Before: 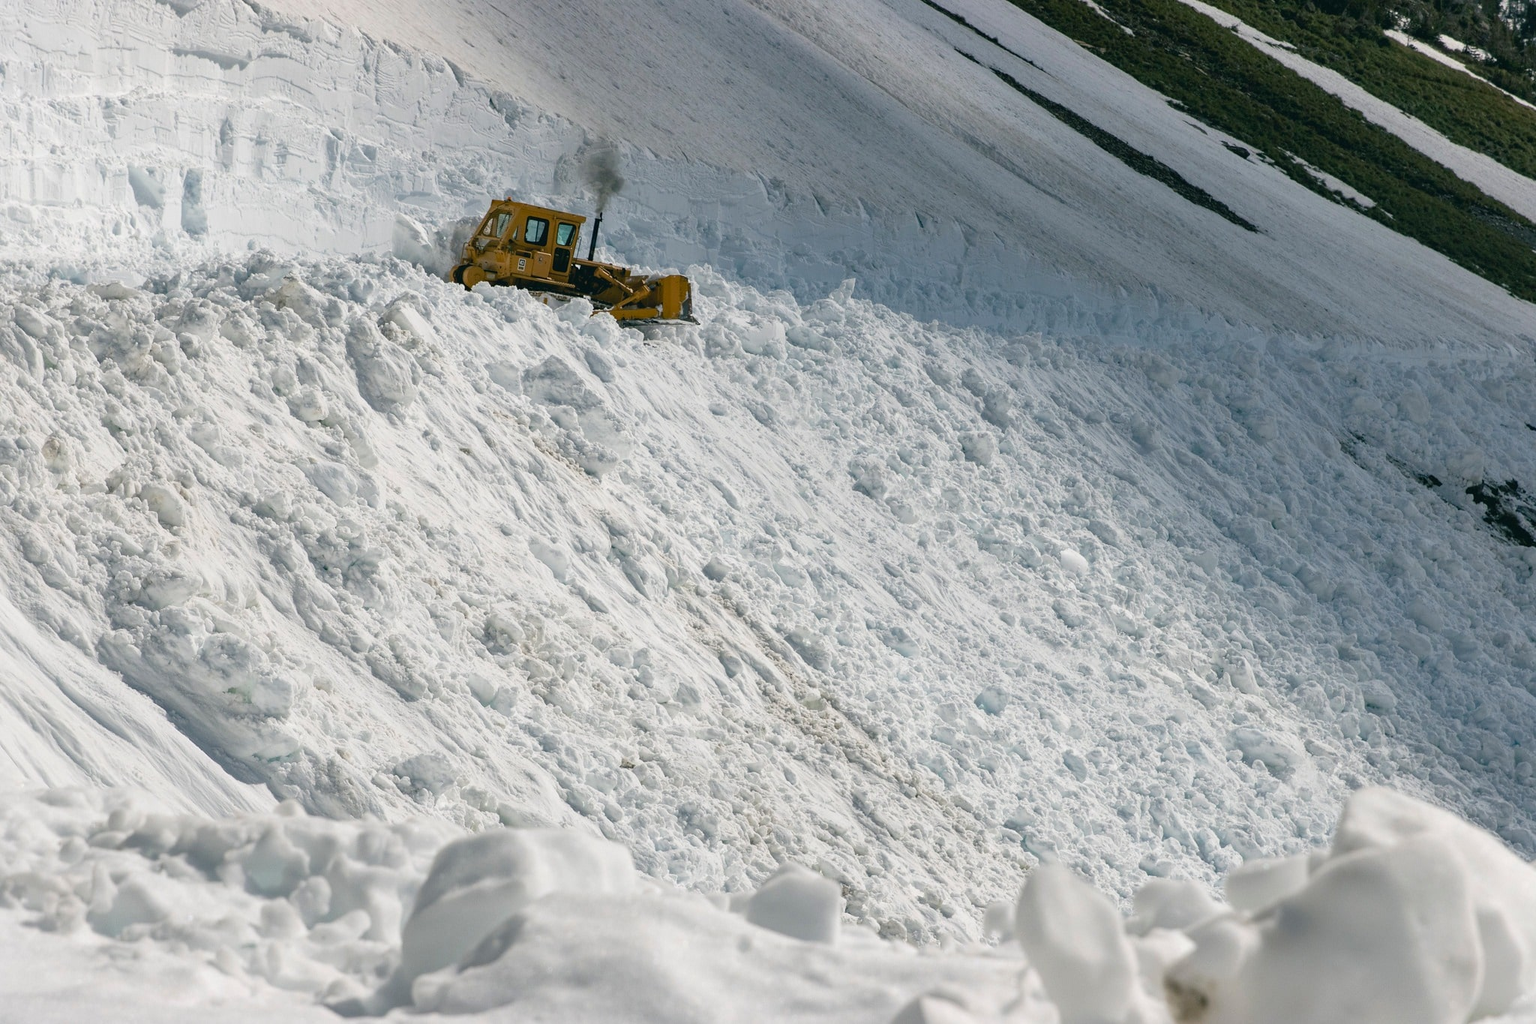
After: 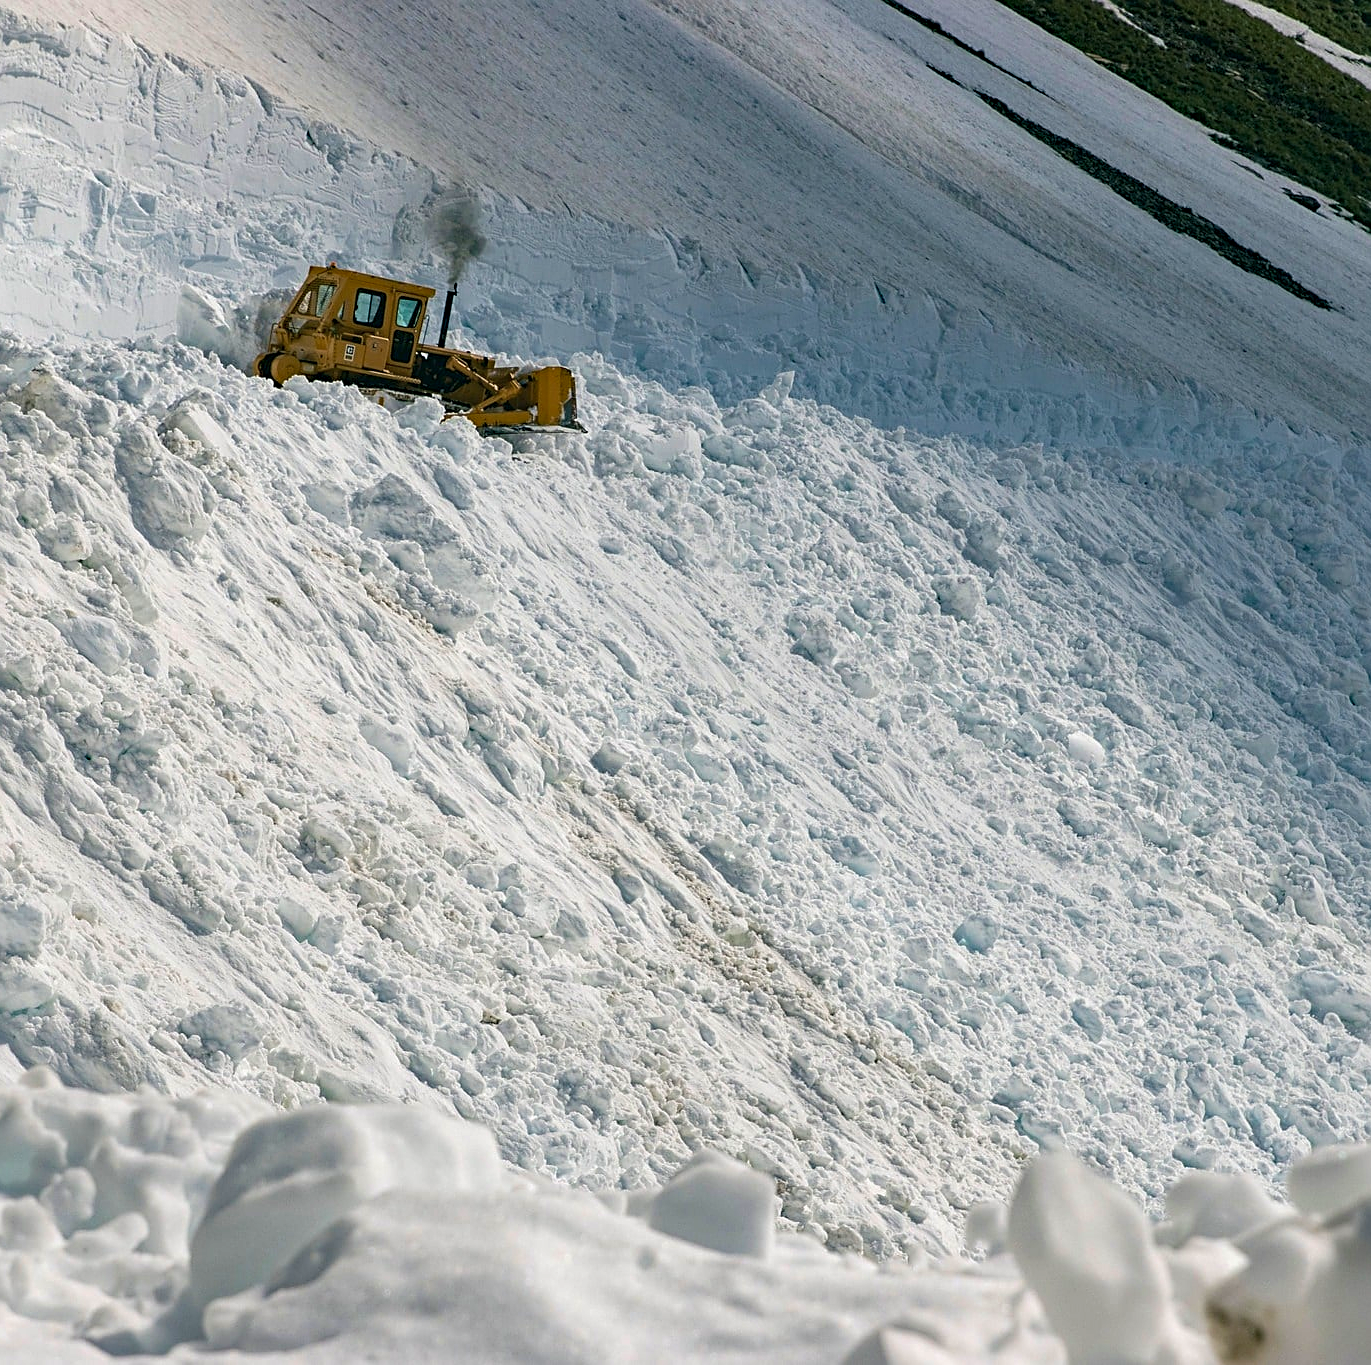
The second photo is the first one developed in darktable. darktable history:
local contrast: highlights 103%, shadows 99%, detail 119%, midtone range 0.2
velvia: on, module defaults
sharpen: on, module defaults
haze removal: compatibility mode true, adaptive false
crop: left 16.908%, right 16.135%
